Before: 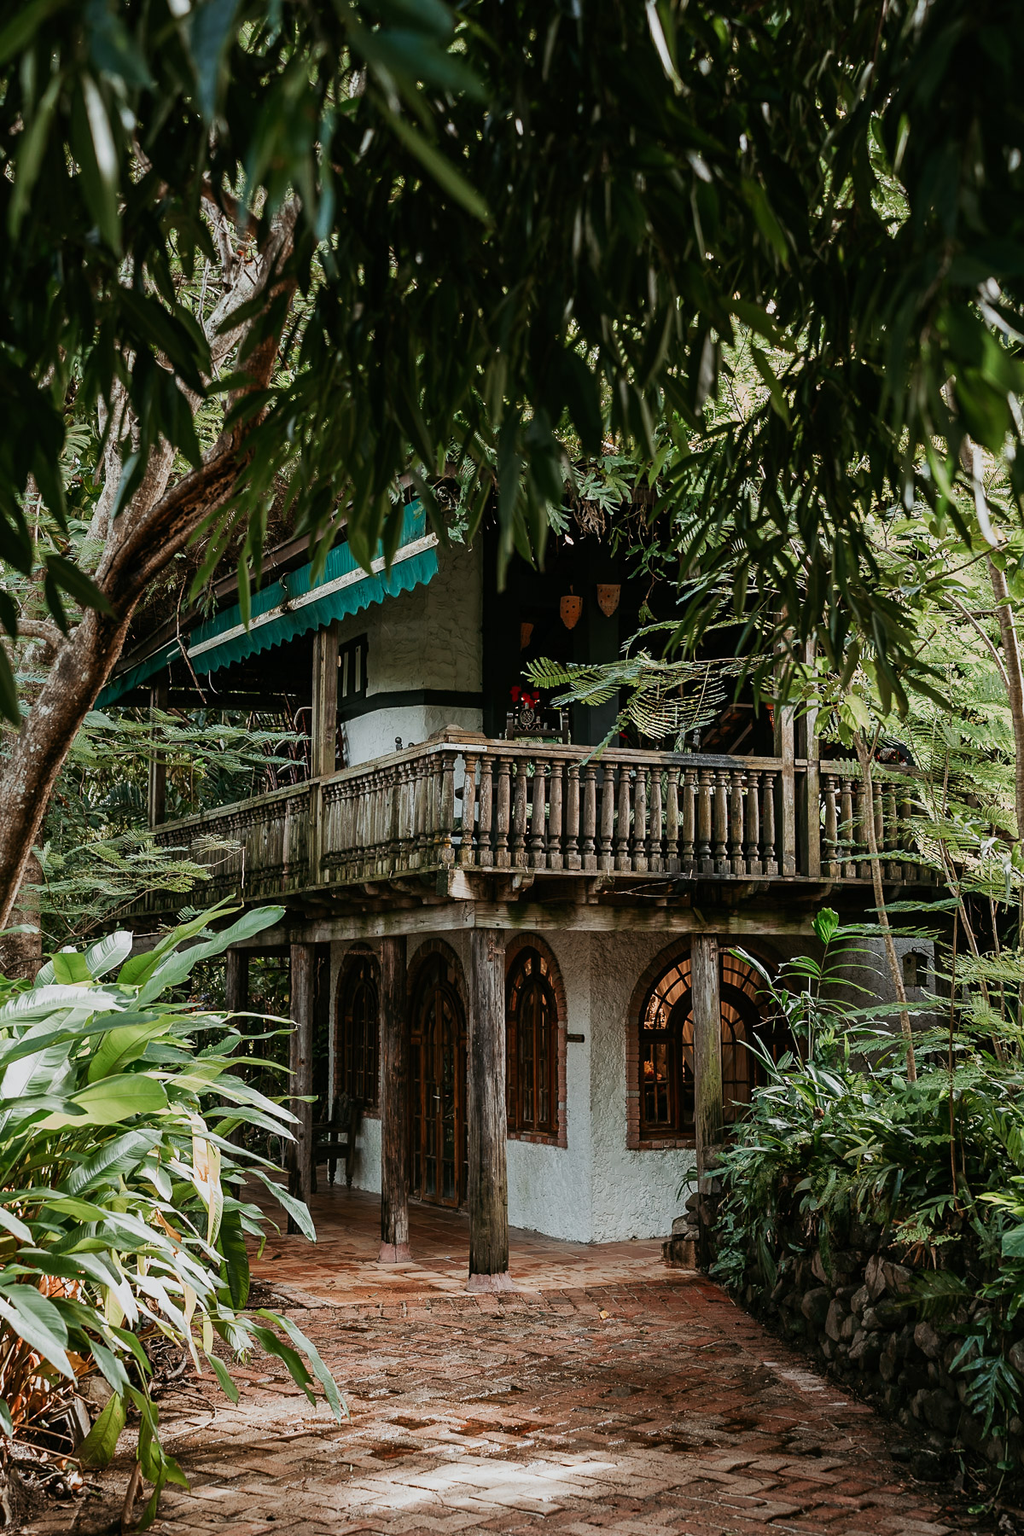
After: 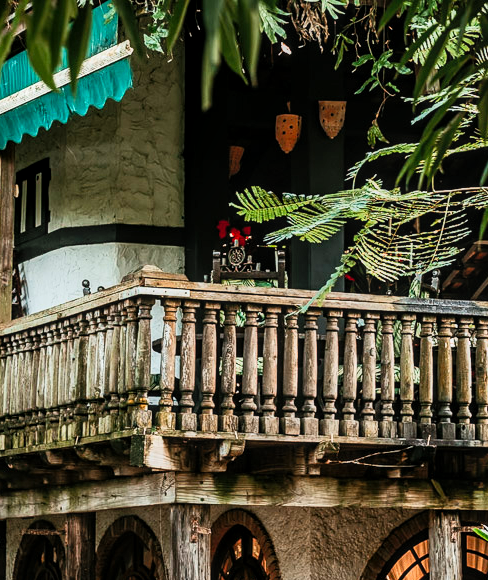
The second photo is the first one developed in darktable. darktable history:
crop: left 31.751%, top 32.453%, right 27.565%, bottom 35.297%
contrast brightness saturation: contrast 0.204, brightness 0.156, saturation 0.217
local contrast: on, module defaults
tone curve: curves: ch0 [(0, 0) (0.004, 0.001) (0.133, 0.151) (0.325, 0.399) (0.475, 0.579) (0.832, 0.902) (1, 1)], color space Lab, linked channels, preserve colors none
